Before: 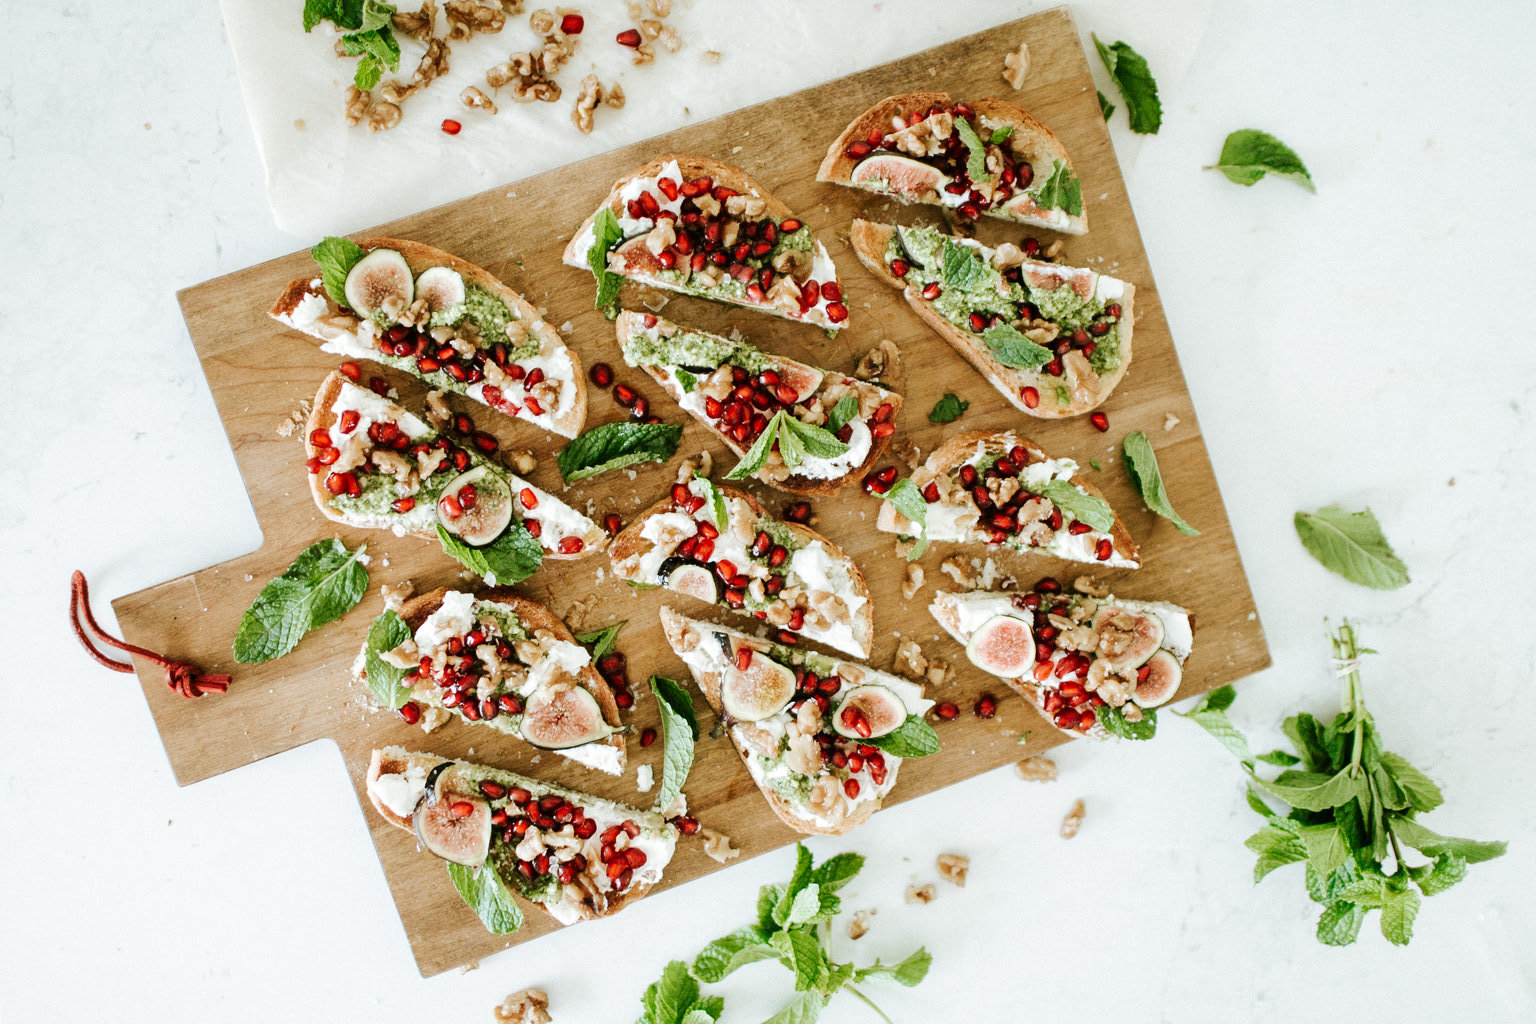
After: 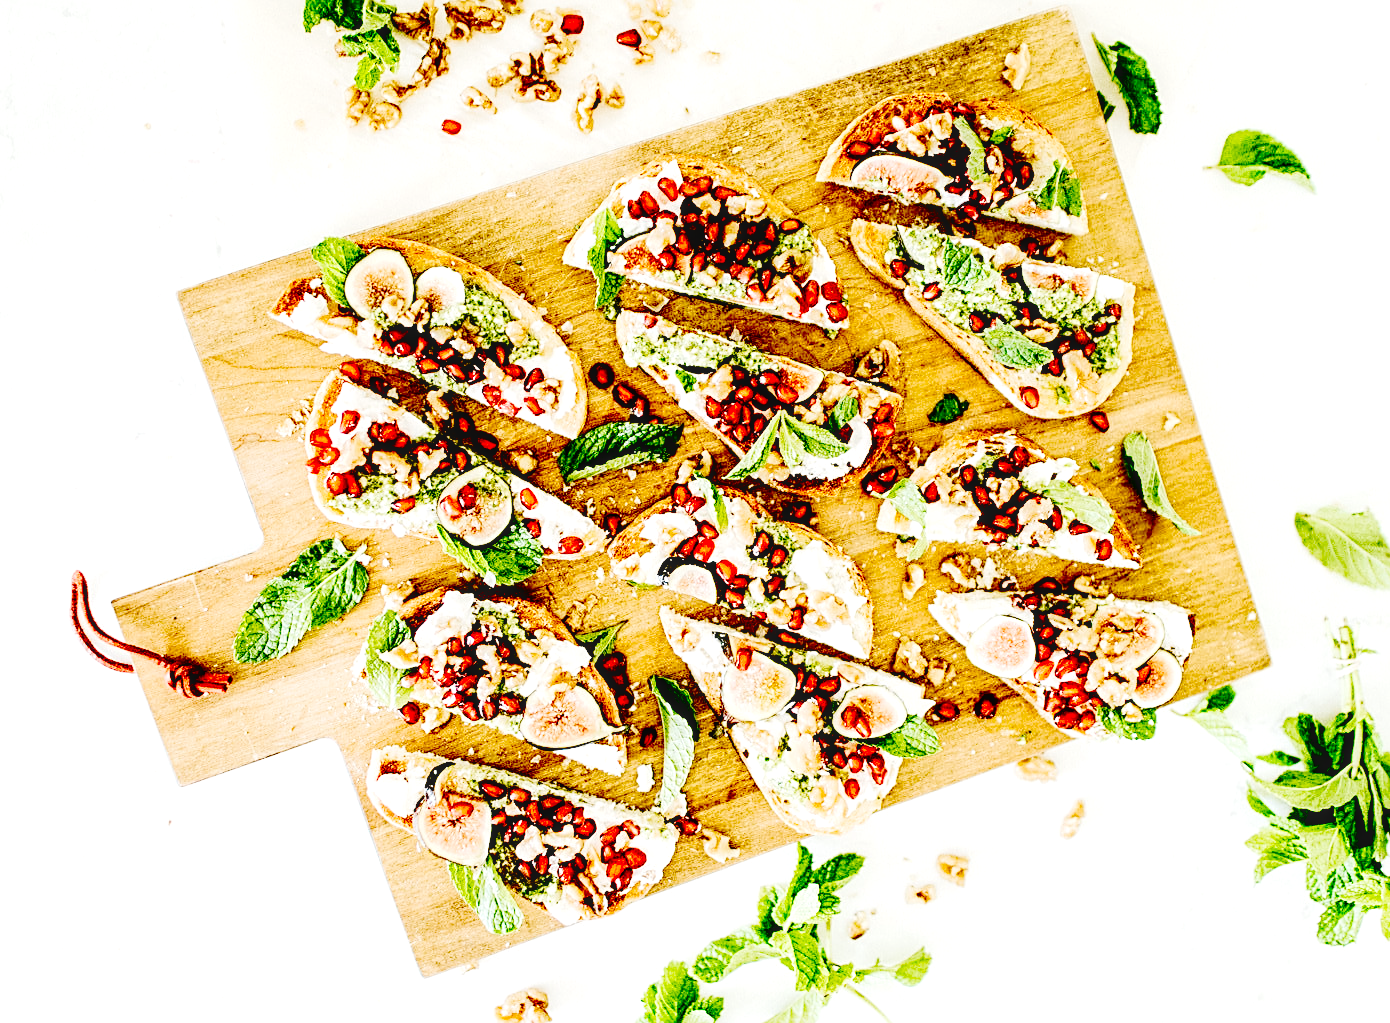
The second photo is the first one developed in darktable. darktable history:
color balance rgb: highlights gain › chroma 1.076%, highlights gain › hue 54.25°, perceptual saturation grading › global saturation 0.552%, global vibrance 21.114%
tone equalizer: -8 EV -0.411 EV, -7 EV -0.361 EV, -6 EV -0.302 EV, -5 EV -0.262 EV, -3 EV 0.2 EV, -2 EV 0.319 EV, -1 EV 0.411 EV, +0 EV 0.423 EV
crop: right 9.499%, bottom 0.023%
sharpen: radius 2.533, amount 0.621
local contrast: on, module defaults
base curve: curves: ch0 [(0, 0) (0.036, 0.01) (0.123, 0.254) (0.258, 0.504) (0.507, 0.748) (1, 1)], preserve colors none
contrast brightness saturation: contrast 0.214, brightness -0.114, saturation 0.212
